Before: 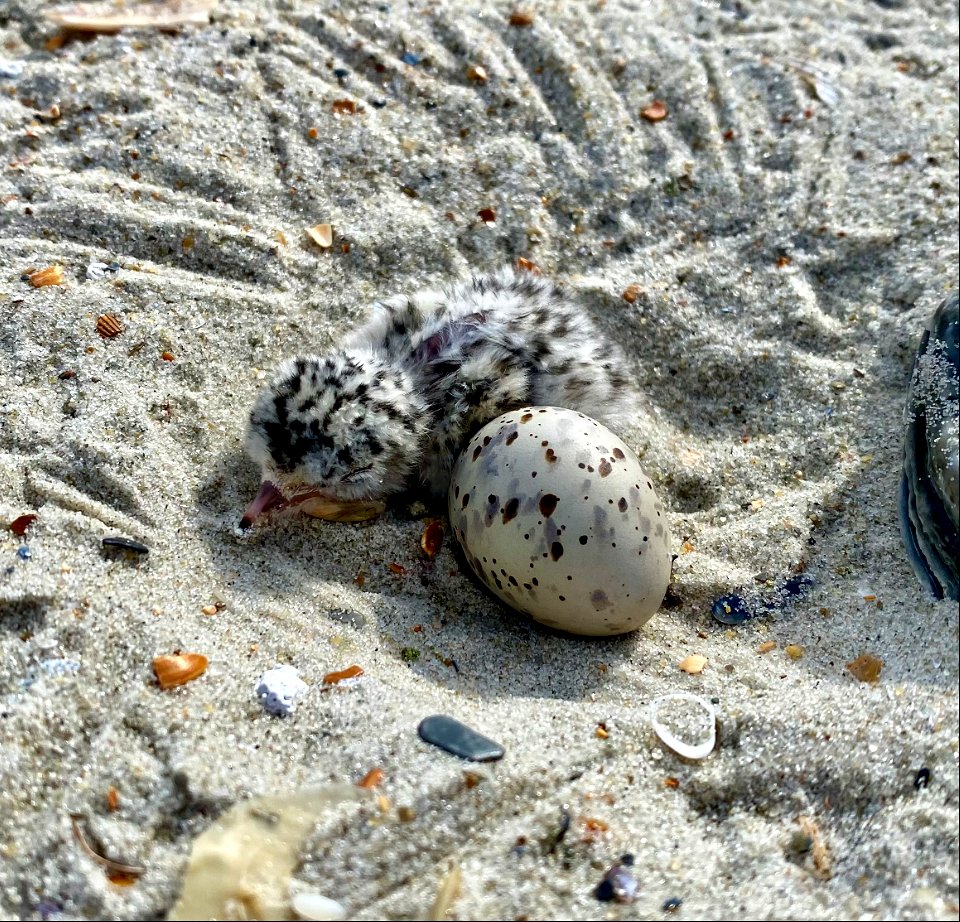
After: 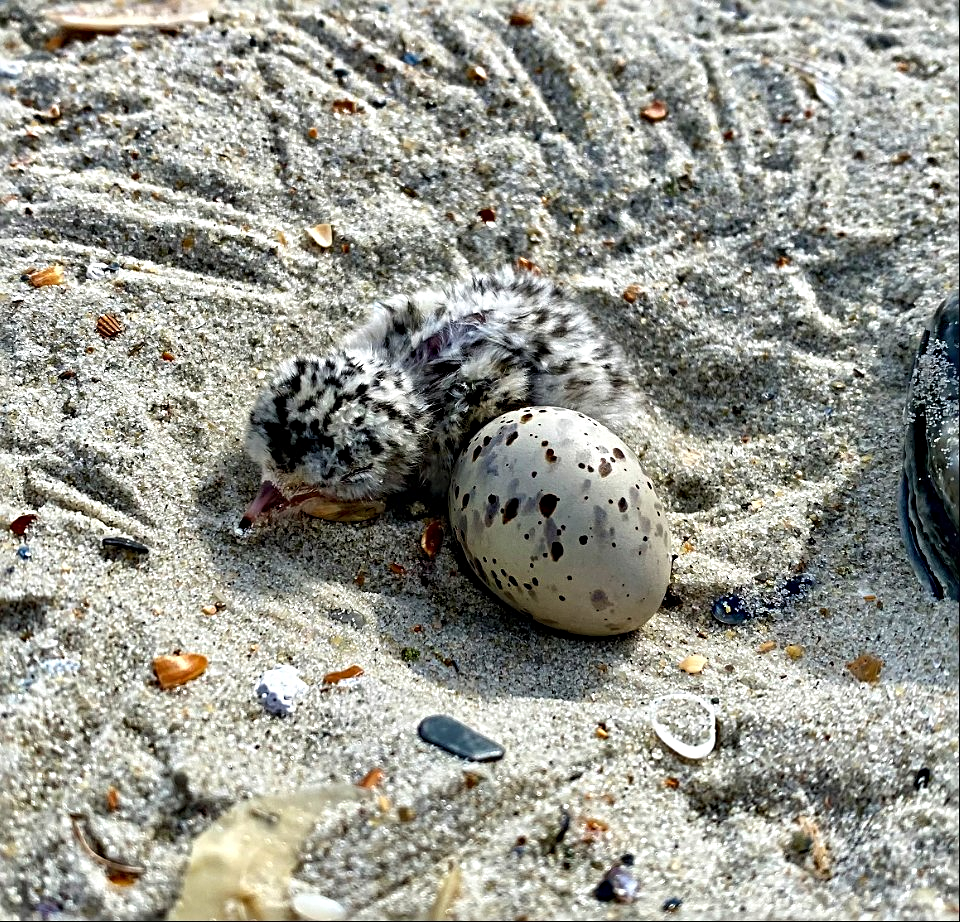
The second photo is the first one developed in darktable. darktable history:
sharpen: radius 3.962
